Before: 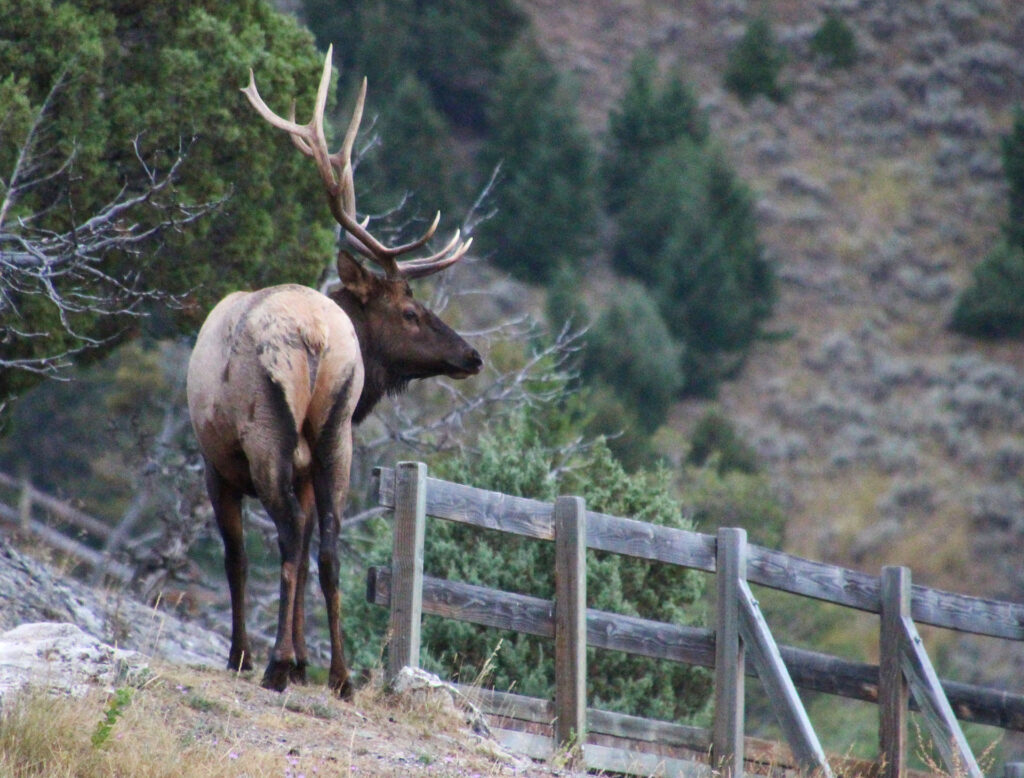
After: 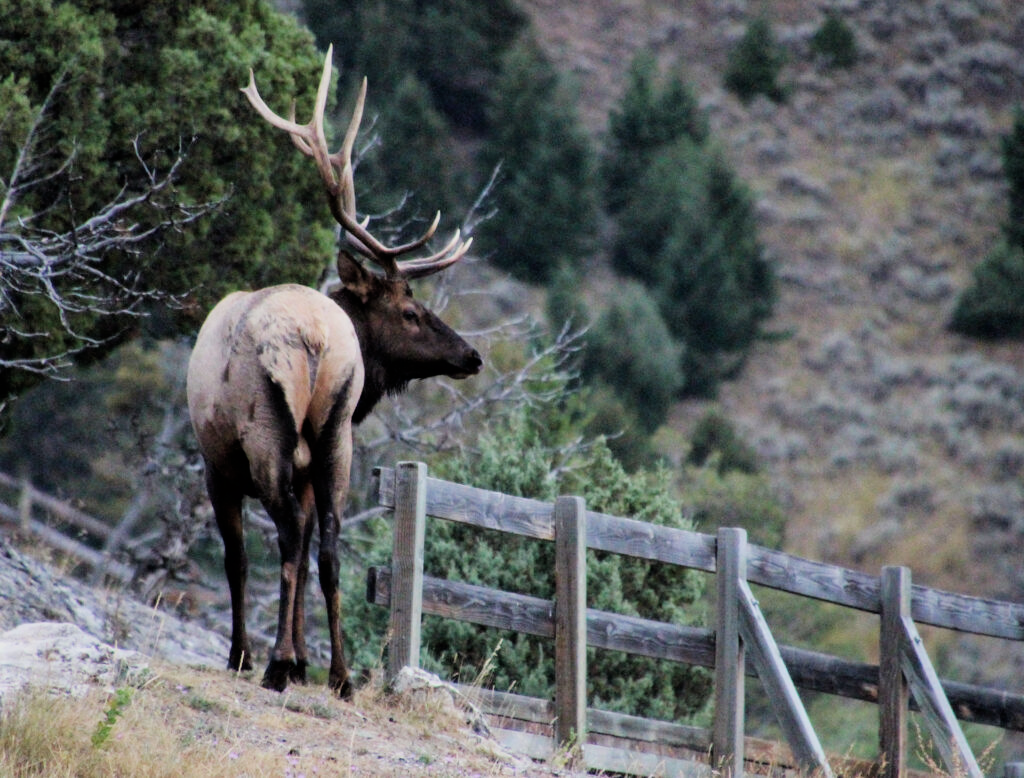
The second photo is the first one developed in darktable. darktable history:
filmic rgb: black relative exposure -5.02 EV, white relative exposure 3.49 EV, hardness 3.18, contrast 1.199, highlights saturation mix -31.12%, iterations of high-quality reconstruction 0
exposure: compensate highlight preservation false
